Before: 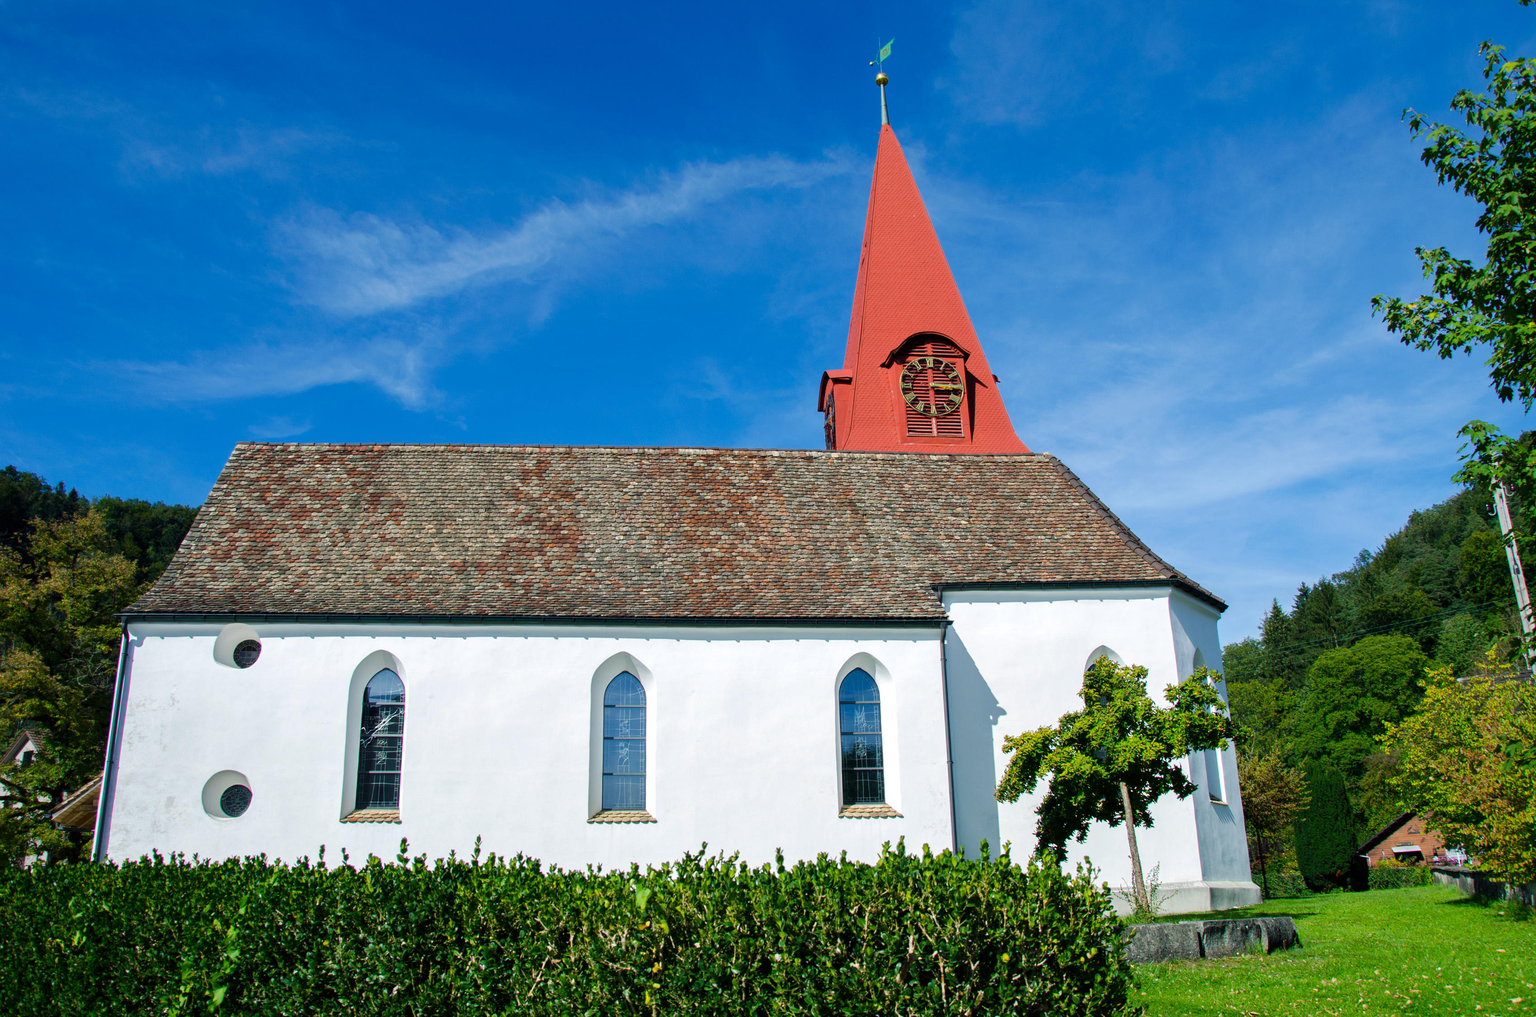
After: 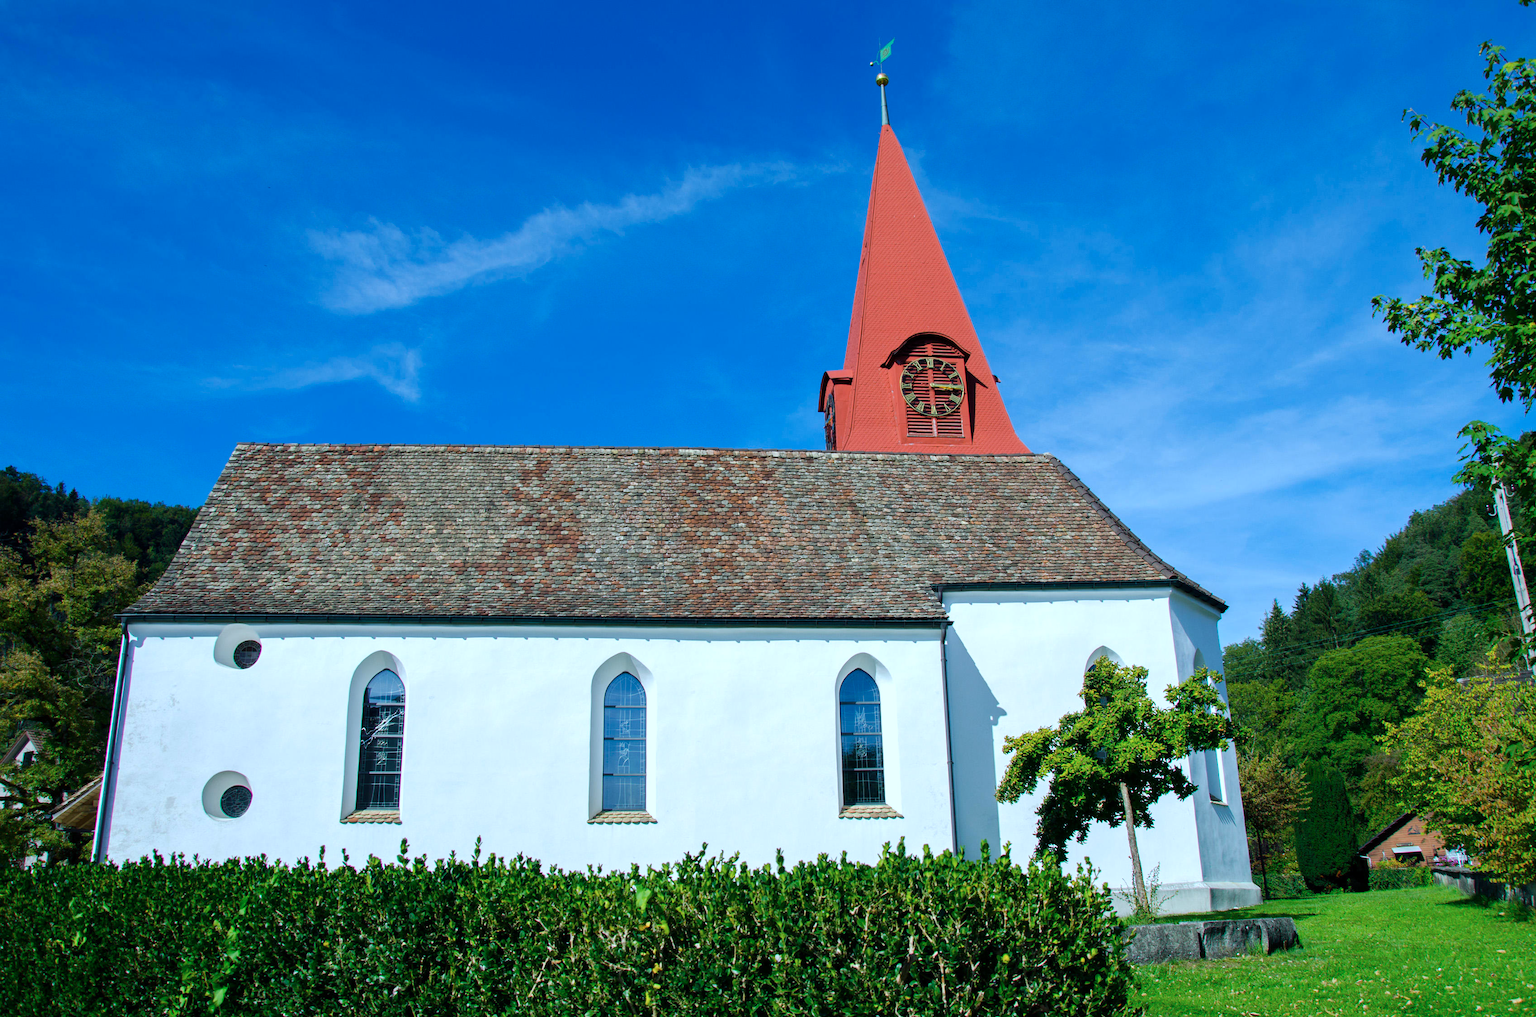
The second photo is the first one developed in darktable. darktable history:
color calibration: illuminant F (fluorescent), F source F9 (Cool White Deluxe 4150 K) – high CRI, x 0.374, y 0.373, temperature 4163.45 K
